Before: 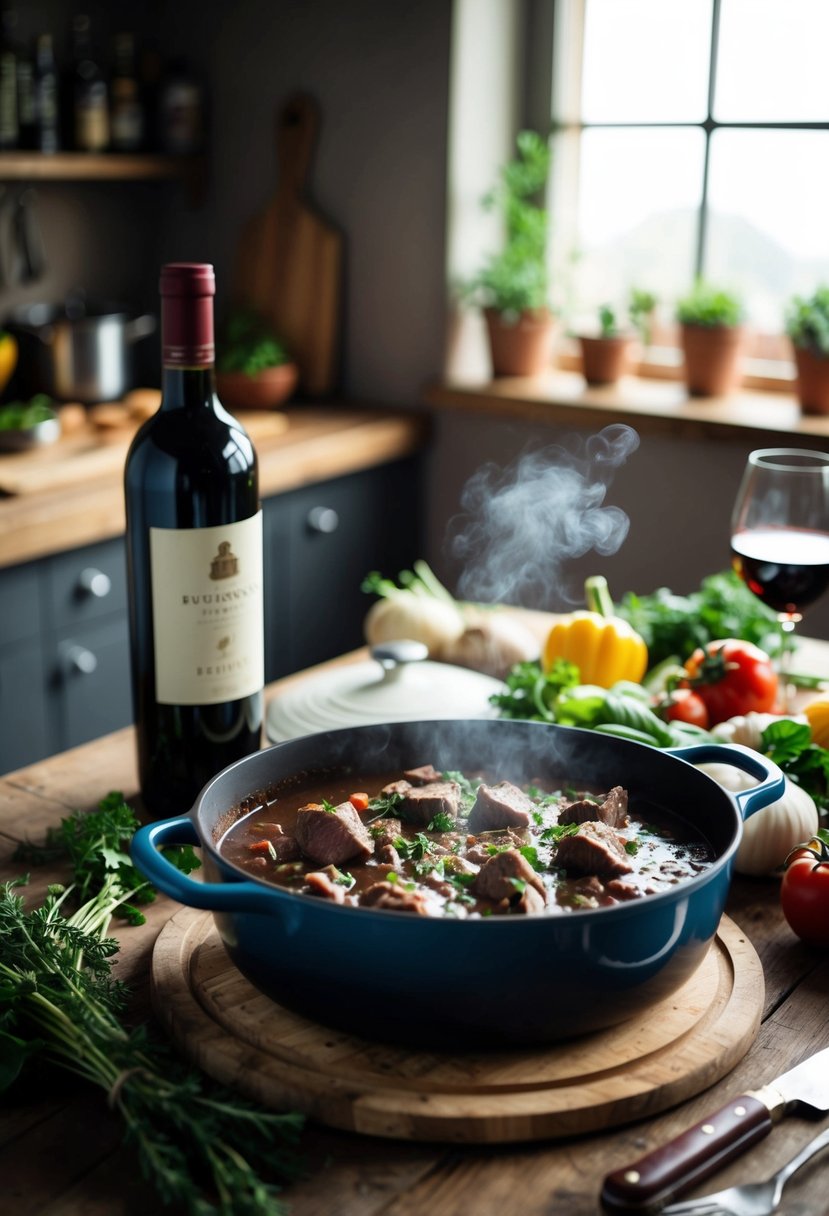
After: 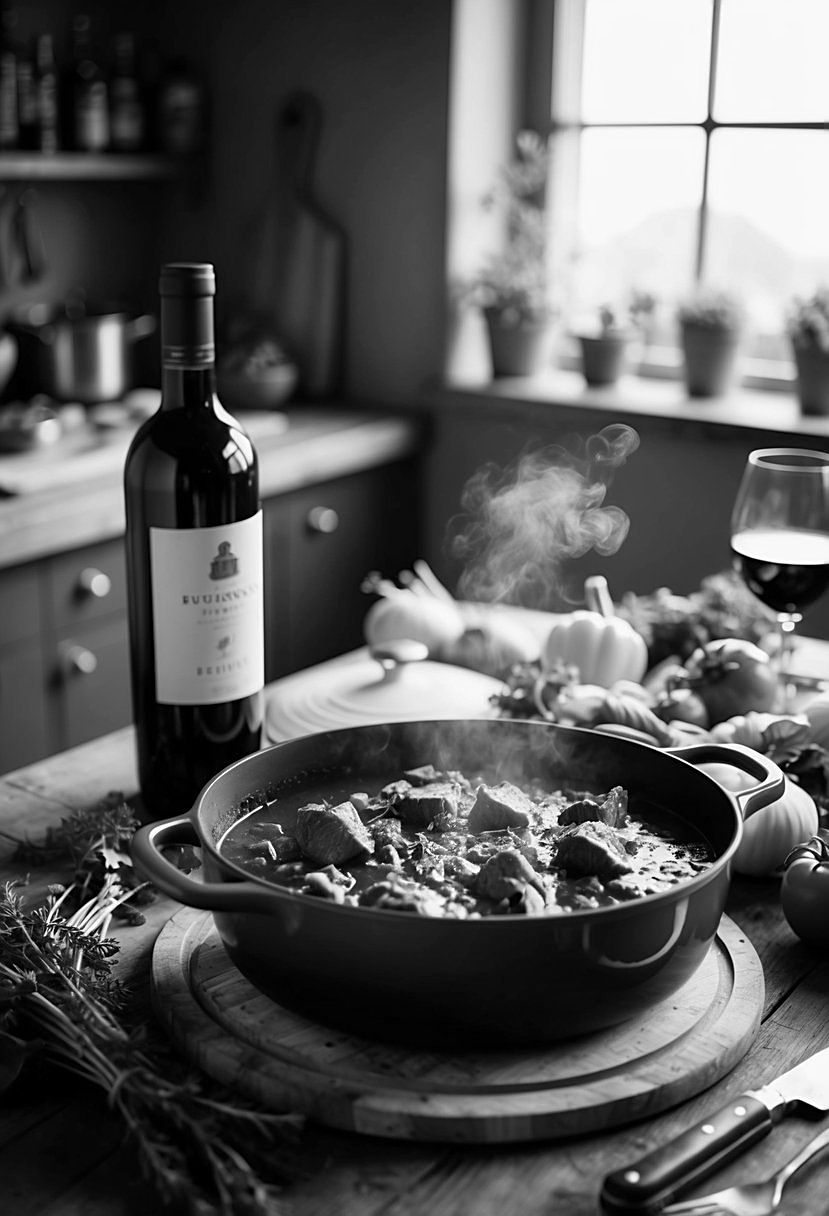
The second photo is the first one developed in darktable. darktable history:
monochrome: a 32, b 64, size 2.3
sharpen: on, module defaults
